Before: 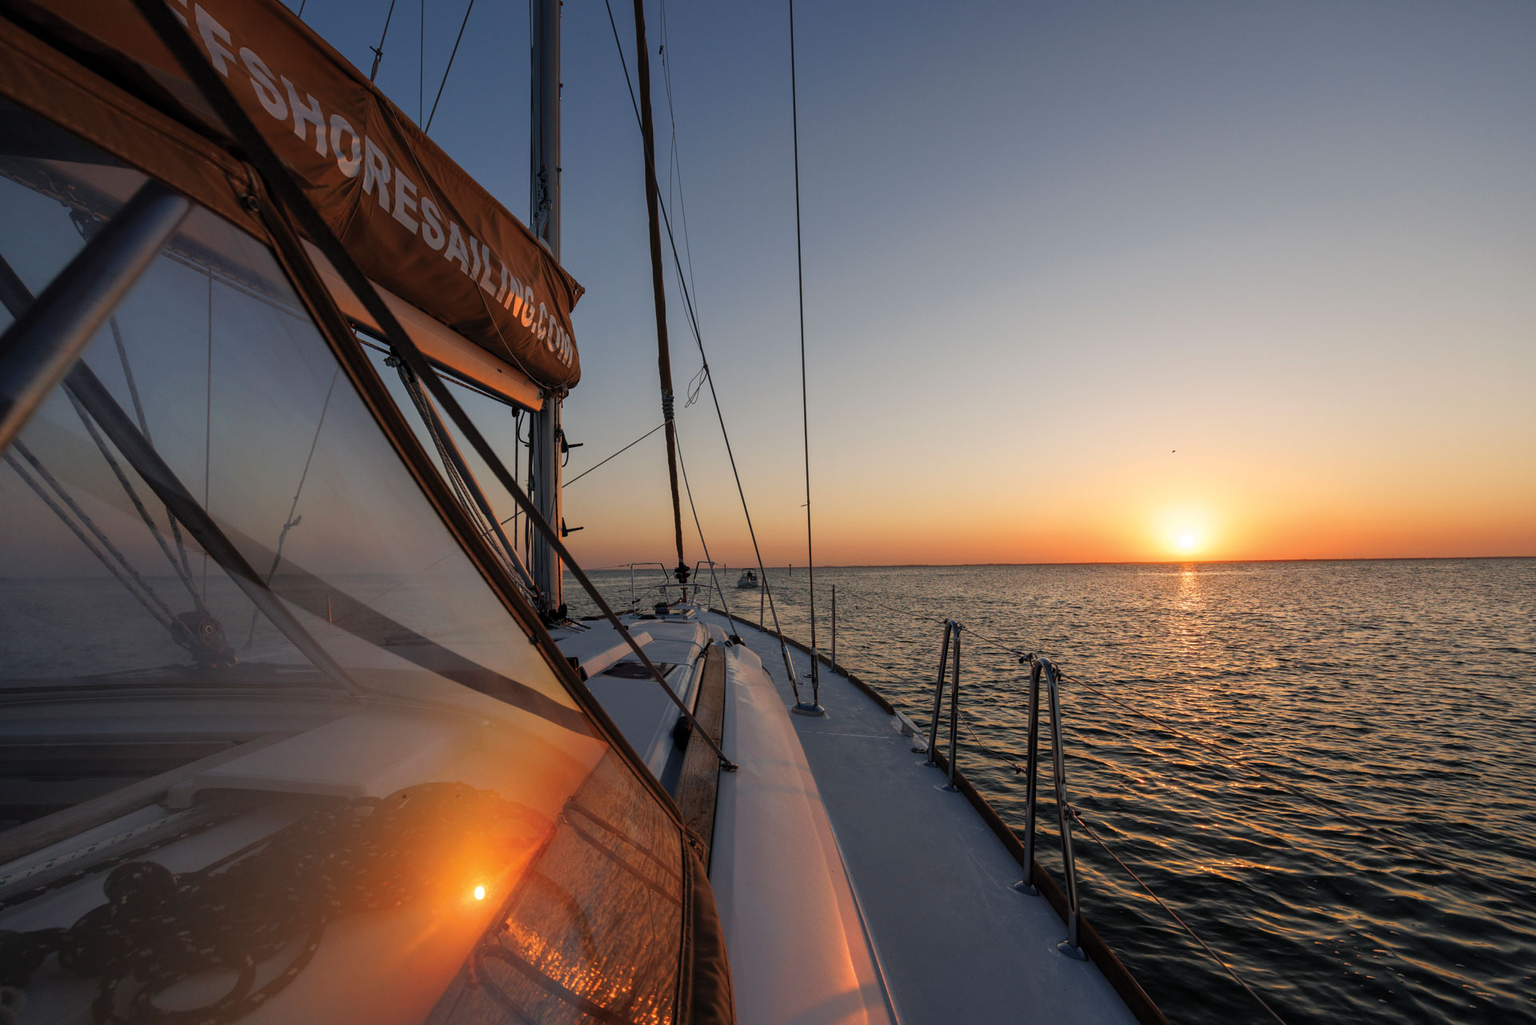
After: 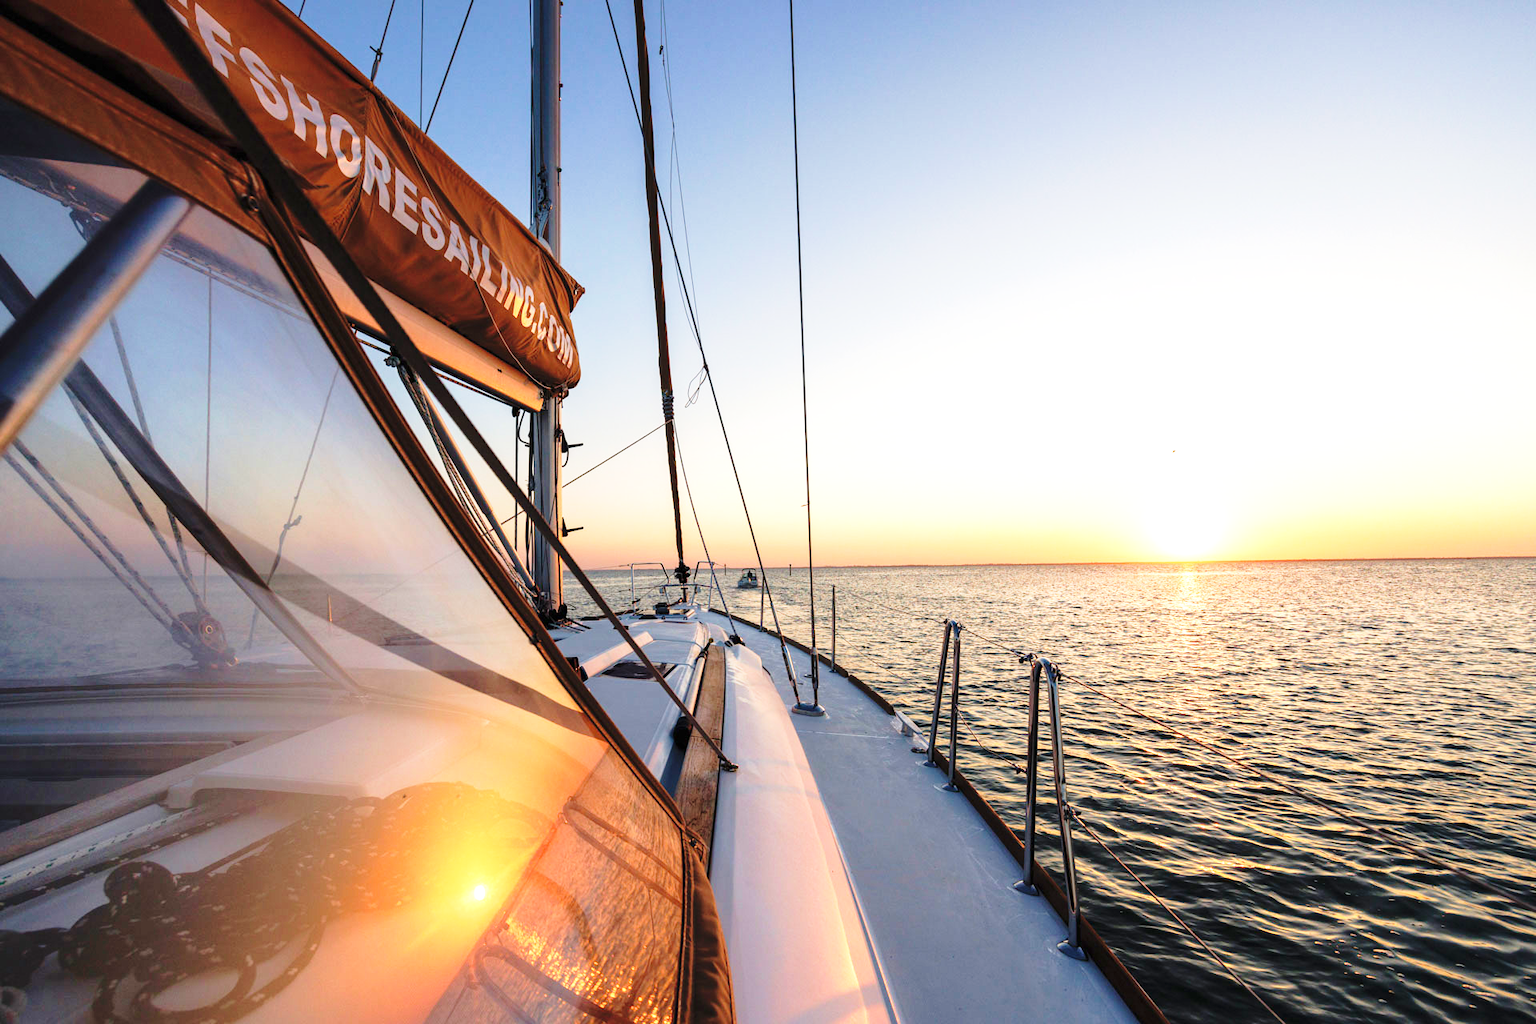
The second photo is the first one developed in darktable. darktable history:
velvia: on, module defaults
base curve: curves: ch0 [(0, 0) (0.028, 0.03) (0.121, 0.232) (0.46, 0.748) (0.859, 0.968) (1, 1)], preserve colors none
exposure: black level correction 0, exposure 1.198 EV, compensate exposure bias true, compensate highlight preservation false
